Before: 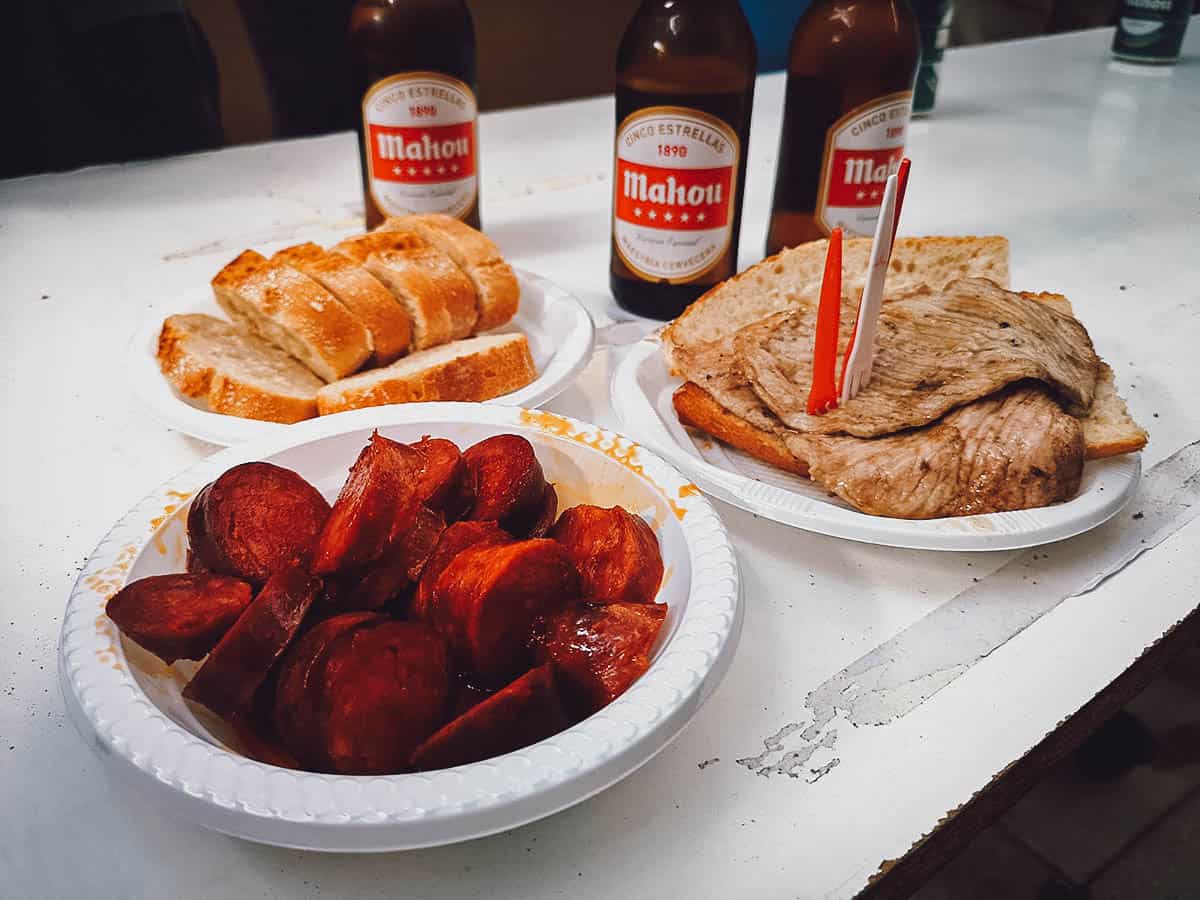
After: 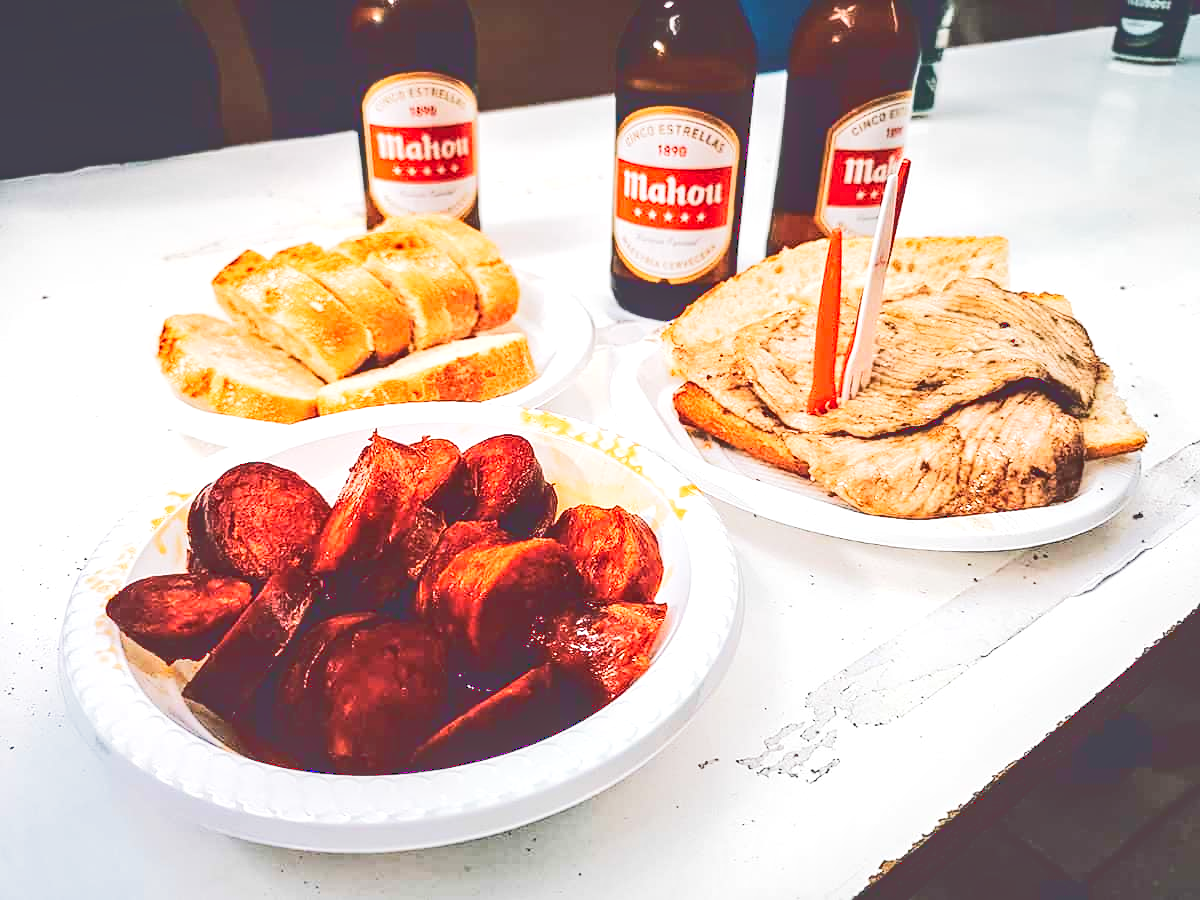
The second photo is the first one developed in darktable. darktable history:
sharpen: amount 0.216
tone curve: curves: ch0 [(0, 0) (0.003, 0.231) (0.011, 0.231) (0.025, 0.231) (0.044, 0.231) (0.069, 0.231) (0.1, 0.234) (0.136, 0.239) (0.177, 0.243) (0.224, 0.247) (0.277, 0.265) (0.335, 0.311) (0.399, 0.389) (0.468, 0.507) (0.543, 0.634) (0.623, 0.74) (0.709, 0.83) (0.801, 0.889) (0.898, 0.93) (1, 1)], color space Lab, linked channels, preserve colors none
exposure: black level correction 0, exposure 0.701 EV, compensate highlight preservation false
base curve: curves: ch0 [(0, 0) (0.204, 0.334) (0.55, 0.733) (1, 1)], preserve colors none
local contrast: on, module defaults
